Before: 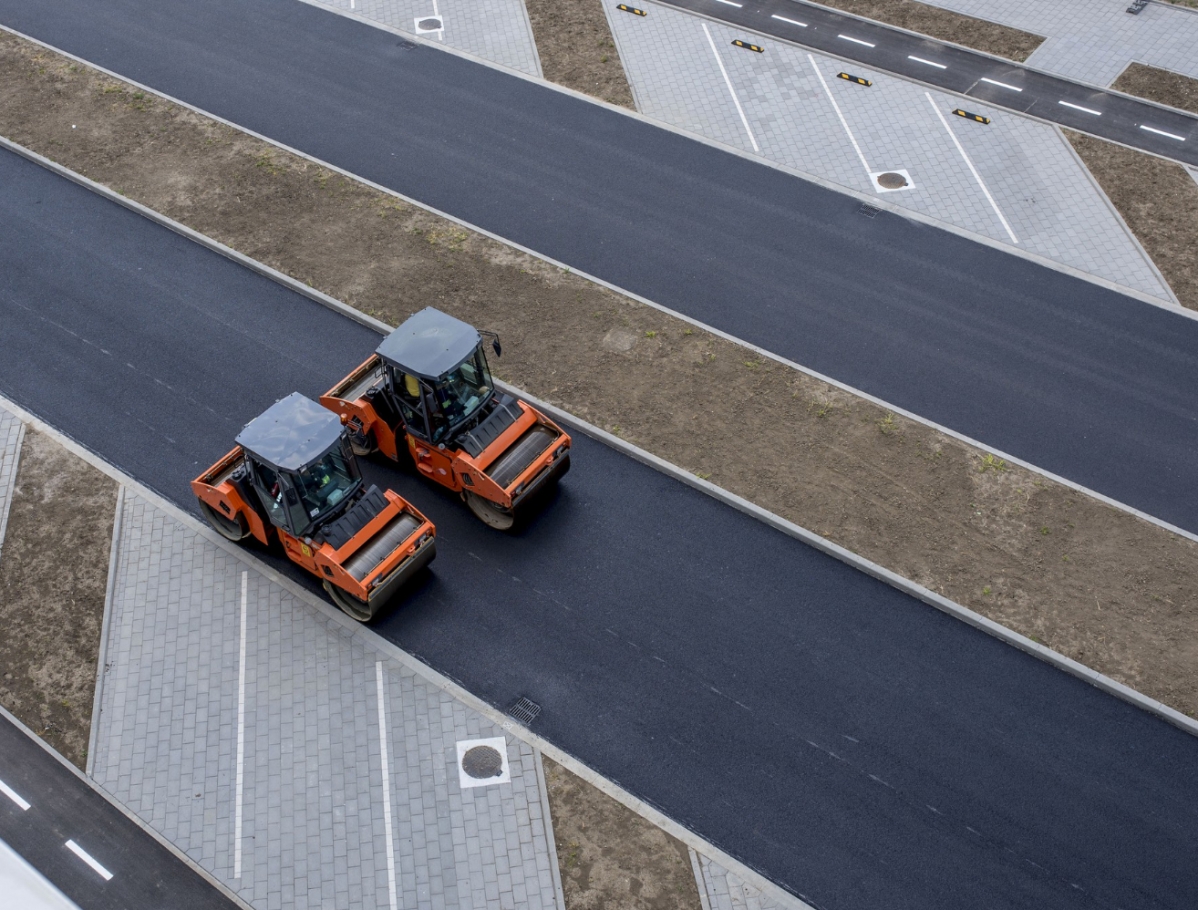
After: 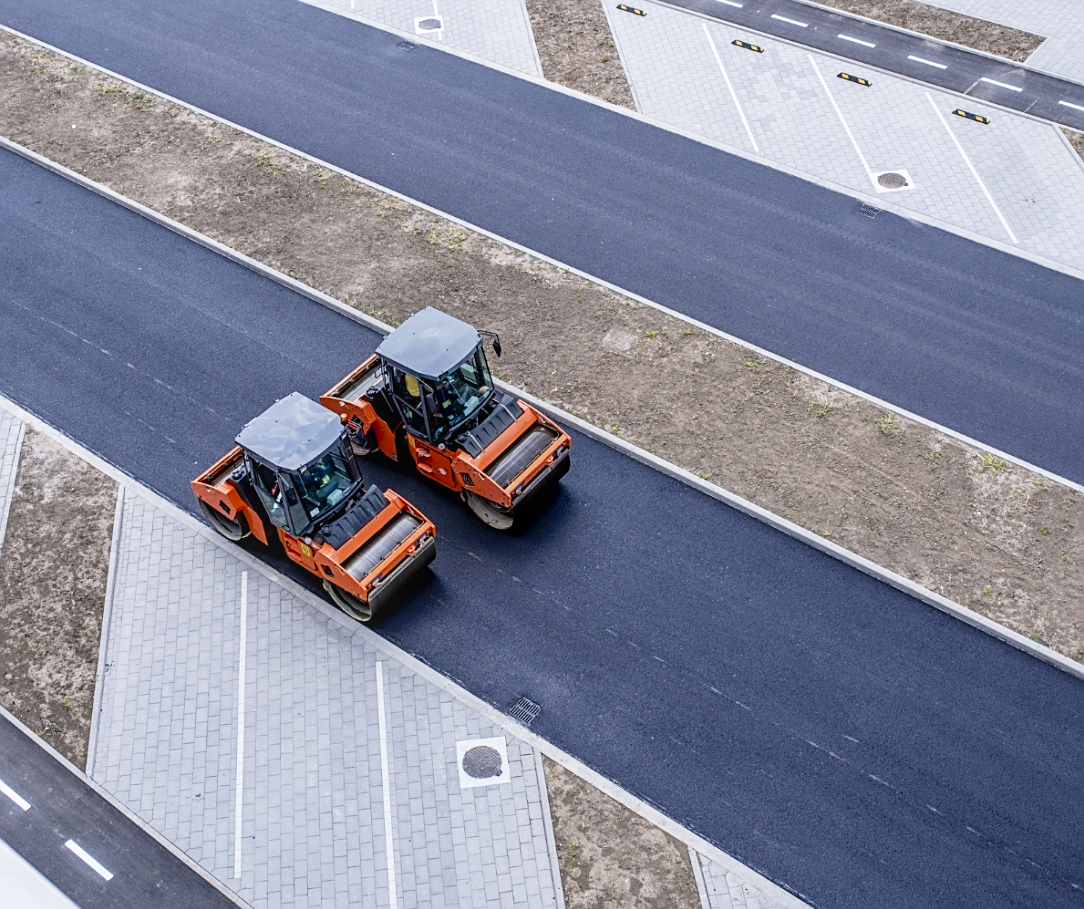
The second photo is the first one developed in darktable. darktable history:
crop: right 9.476%, bottom 0.019%
exposure: exposure 0.298 EV, compensate highlight preservation false
tone curve: curves: ch0 [(0, 0.005) (0.103, 0.097) (0.18, 0.22) (0.378, 0.482) (0.504, 0.631) (0.663, 0.801) (0.834, 0.914) (1, 0.971)]; ch1 [(0, 0) (0.172, 0.123) (0.324, 0.253) (0.396, 0.388) (0.478, 0.461) (0.499, 0.498) (0.522, 0.528) (0.604, 0.692) (0.704, 0.818) (1, 1)]; ch2 [(0, 0) (0.411, 0.424) (0.496, 0.5) (0.515, 0.519) (0.555, 0.585) (0.628, 0.703) (1, 1)], preserve colors none
sharpen: on, module defaults
color zones: curves: ch0 [(0, 0.425) (0.143, 0.422) (0.286, 0.42) (0.429, 0.419) (0.571, 0.419) (0.714, 0.42) (0.857, 0.422) (1, 0.425)]
tone equalizer: edges refinement/feathering 500, mask exposure compensation -1.57 EV, preserve details no
local contrast: detail 116%
color calibration: illuminant as shot in camera, x 0.358, y 0.373, temperature 4628.91 K, gamut compression 1.72
